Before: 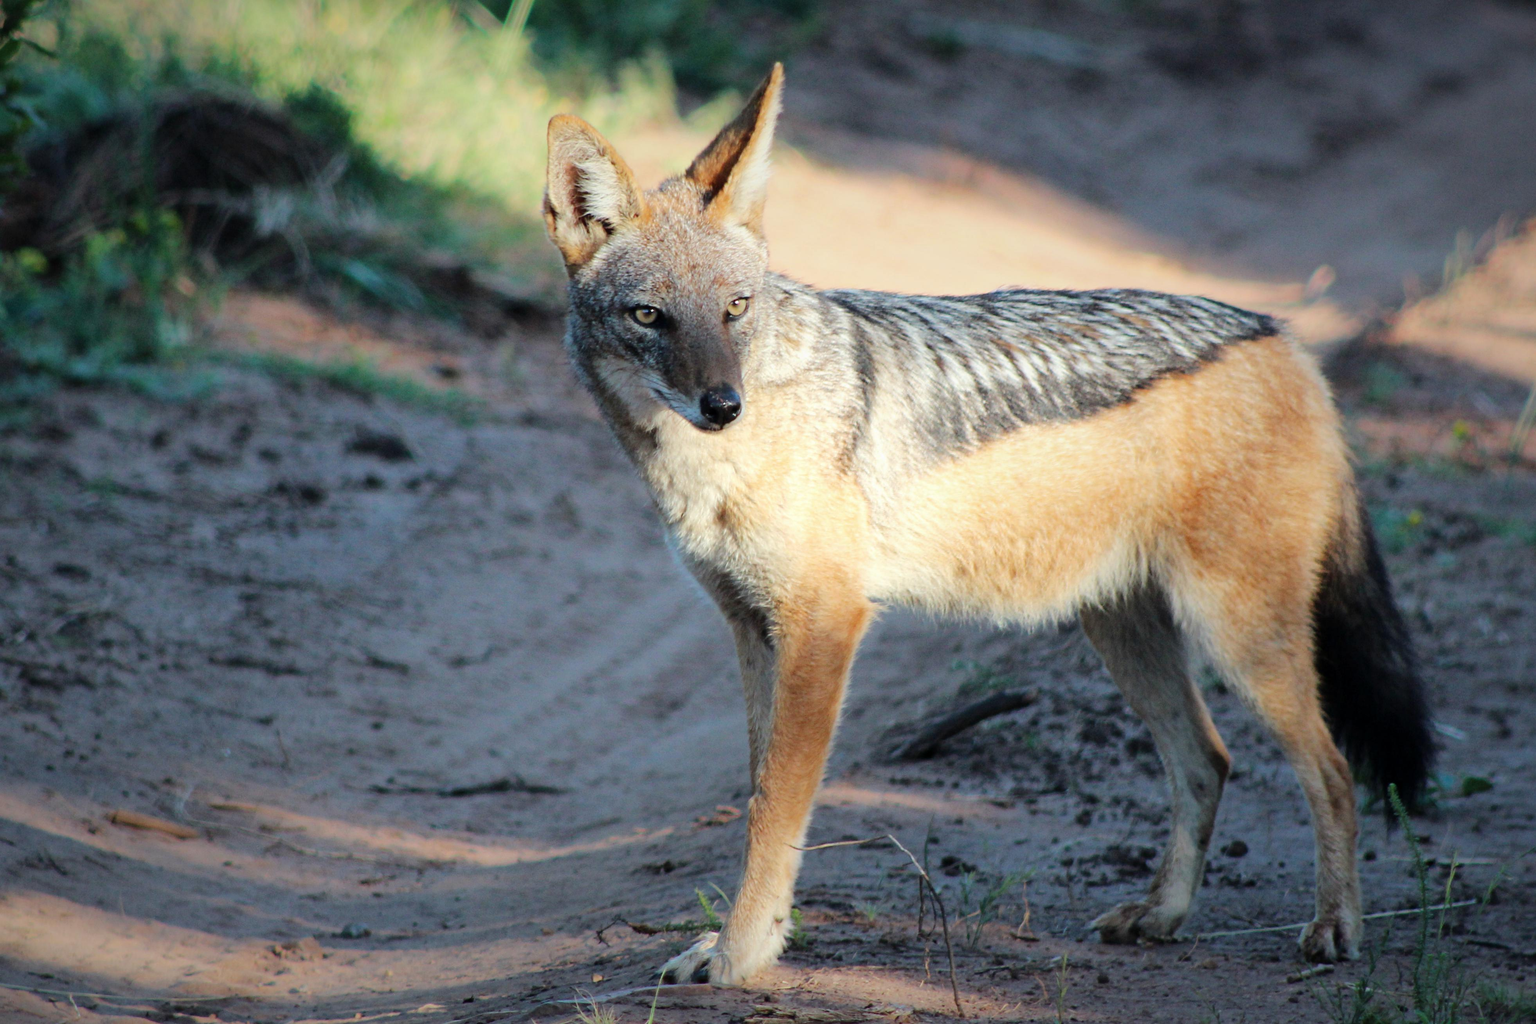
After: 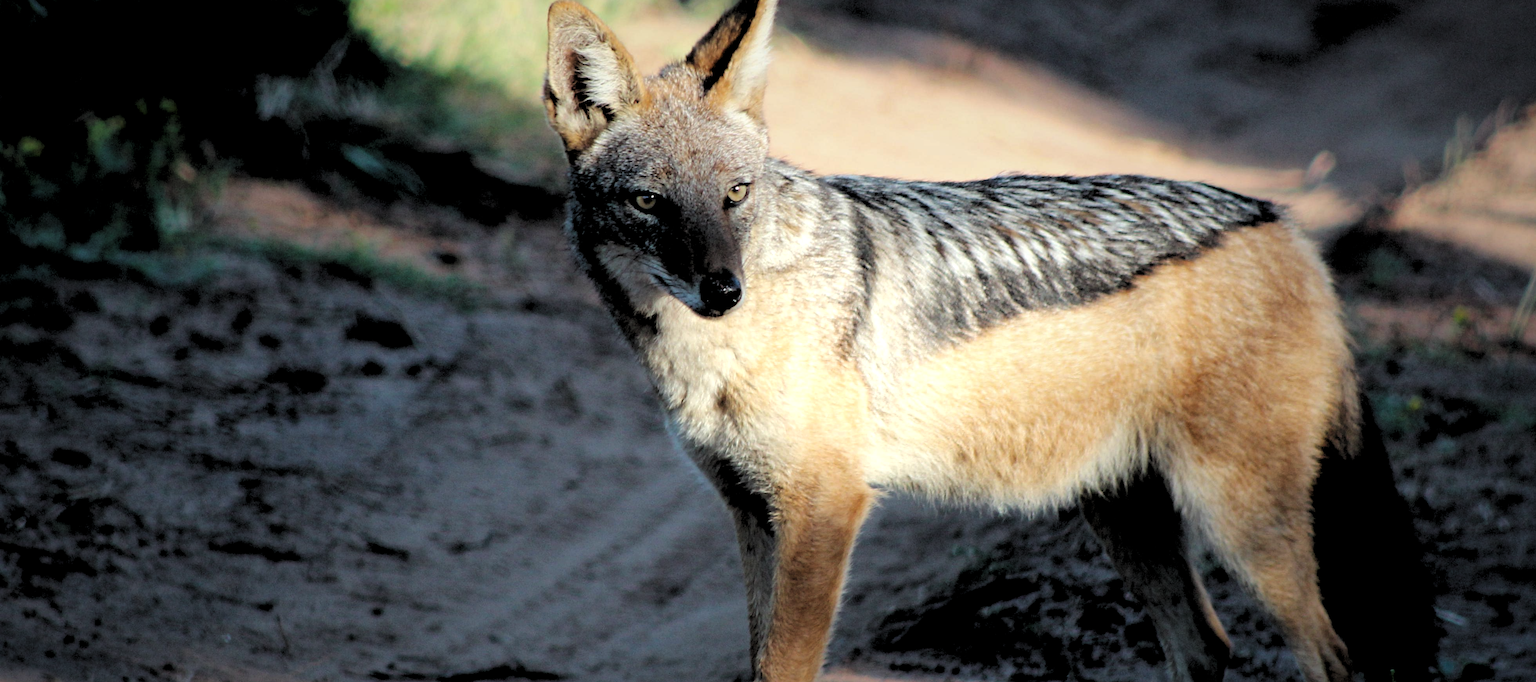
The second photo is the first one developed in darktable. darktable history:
crop: top 11.166%, bottom 22.168%
levels: levels [0.116, 0.574, 1]
rgb levels: levels [[0.034, 0.472, 0.904], [0, 0.5, 1], [0, 0.5, 1]]
